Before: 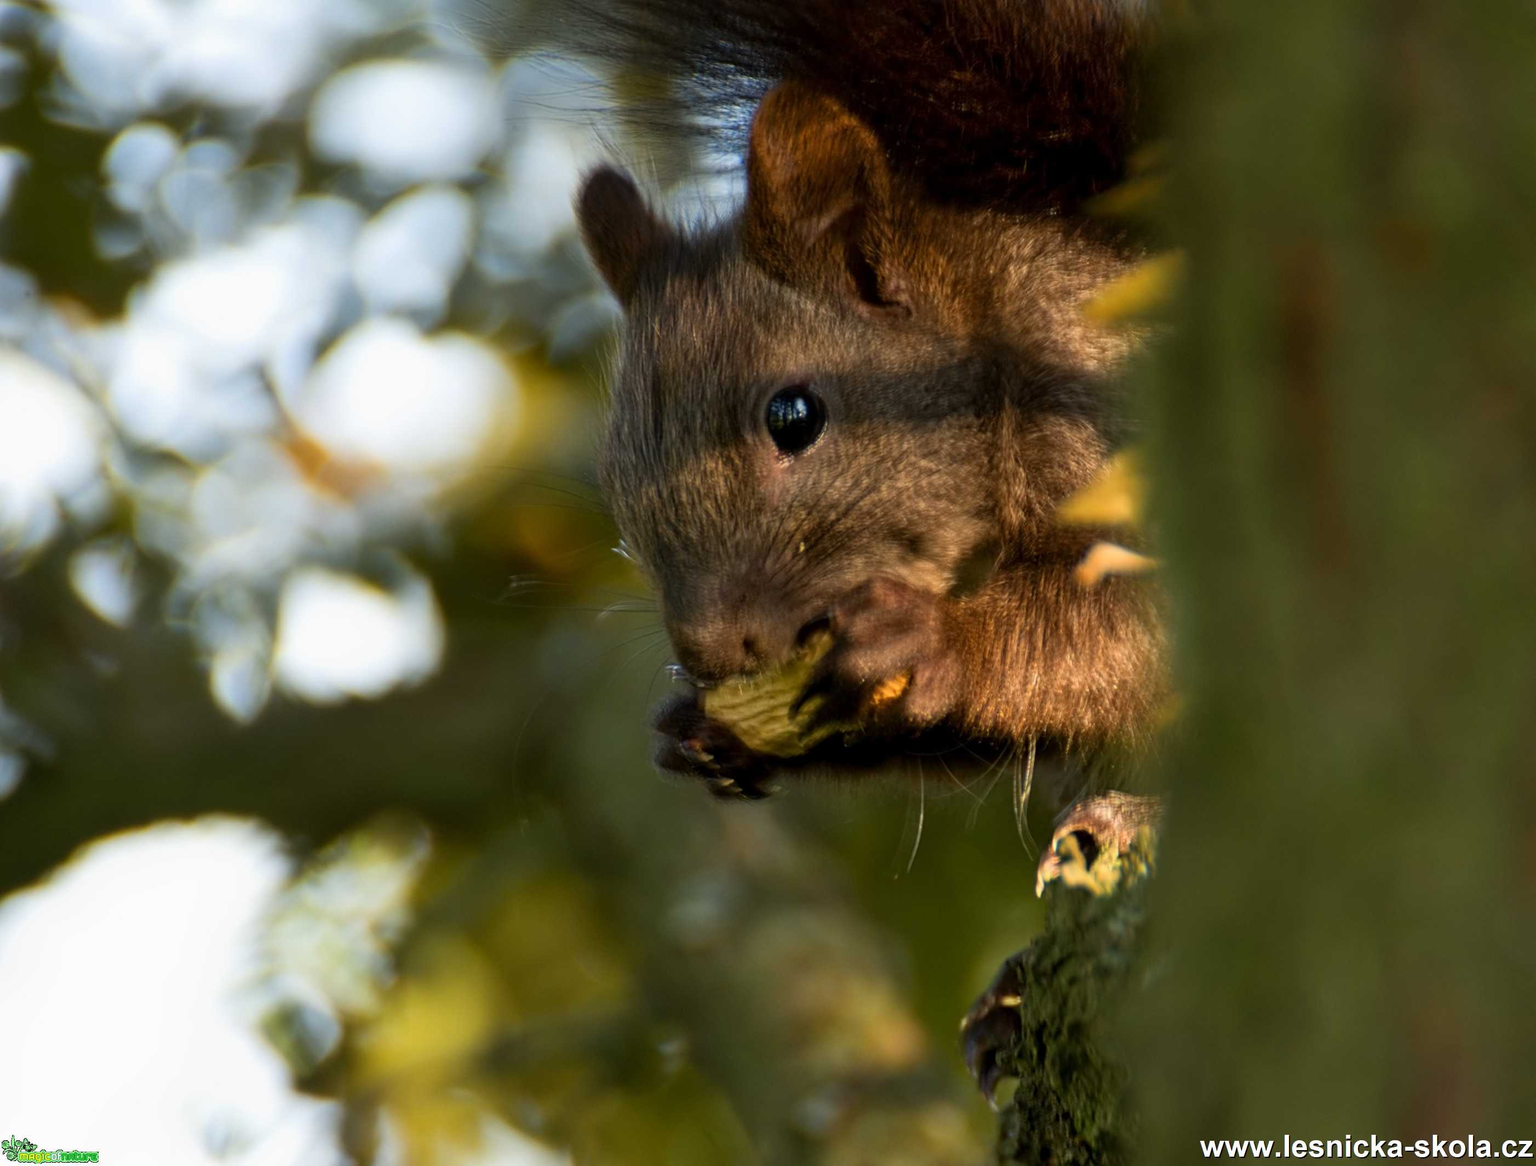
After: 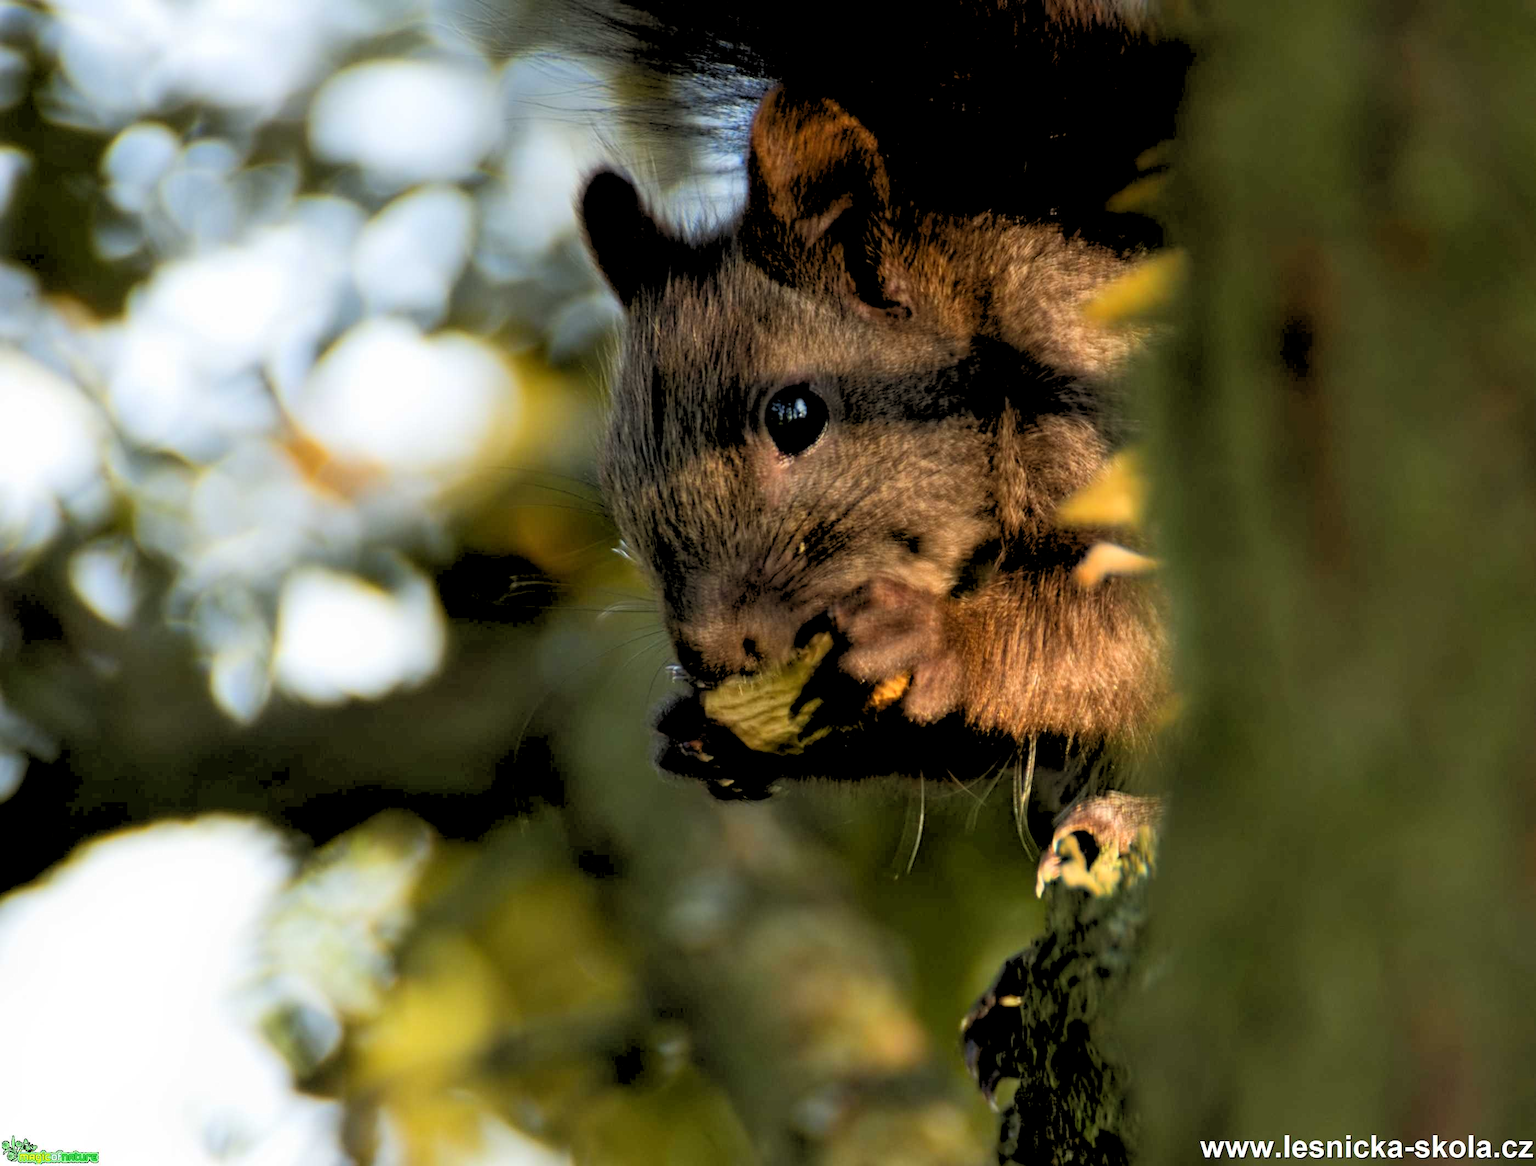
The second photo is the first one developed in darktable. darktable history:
tone equalizer: -8 EV -0.417 EV, -7 EV -0.389 EV, -6 EV -0.333 EV, -5 EV -0.222 EV, -3 EV 0.222 EV, -2 EV 0.333 EV, -1 EV 0.389 EV, +0 EV 0.417 EV, edges refinement/feathering 500, mask exposure compensation -1.57 EV, preserve details no
rgb levels: preserve colors sum RGB, levels [[0.038, 0.433, 0.934], [0, 0.5, 1], [0, 0.5, 1]]
